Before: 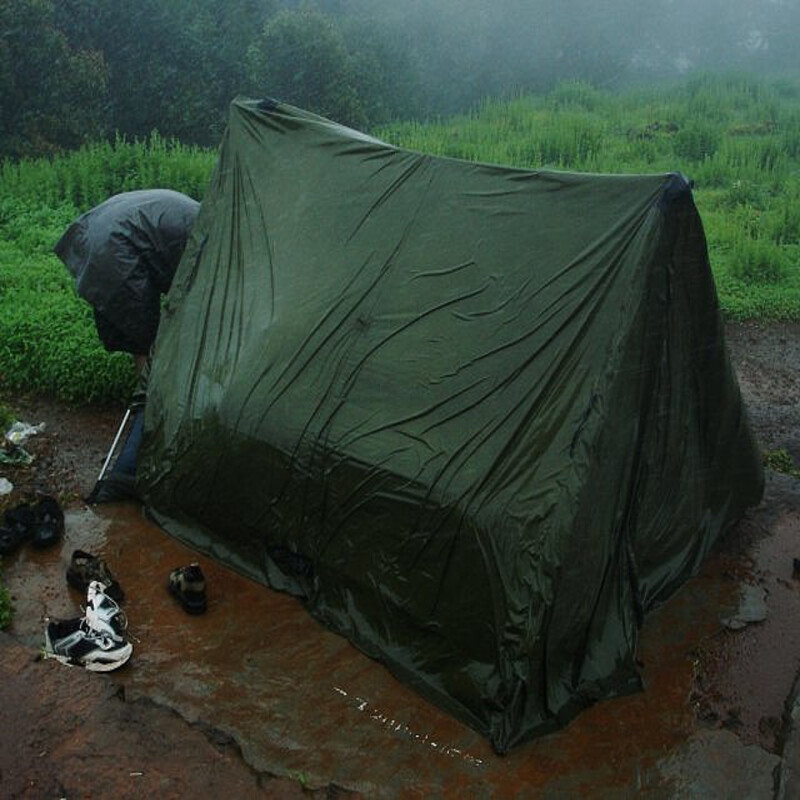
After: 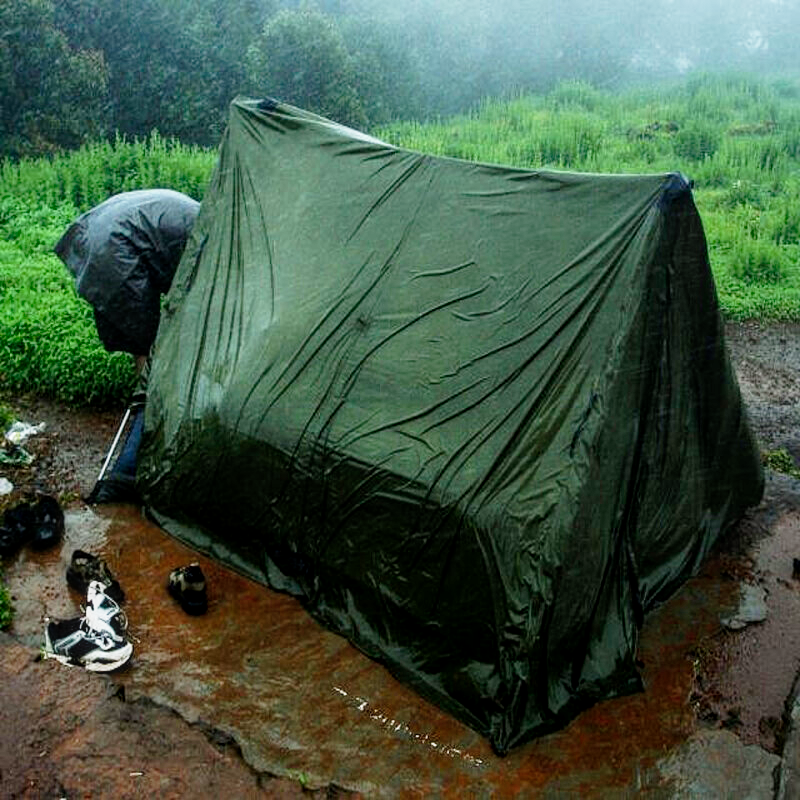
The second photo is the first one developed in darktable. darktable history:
local contrast: on, module defaults
base curve: curves: ch0 [(0, 0) (0.012, 0.01) (0.073, 0.168) (0.31, 0.711) (0.645, 0.957) (1, 1)], preserve colors none
